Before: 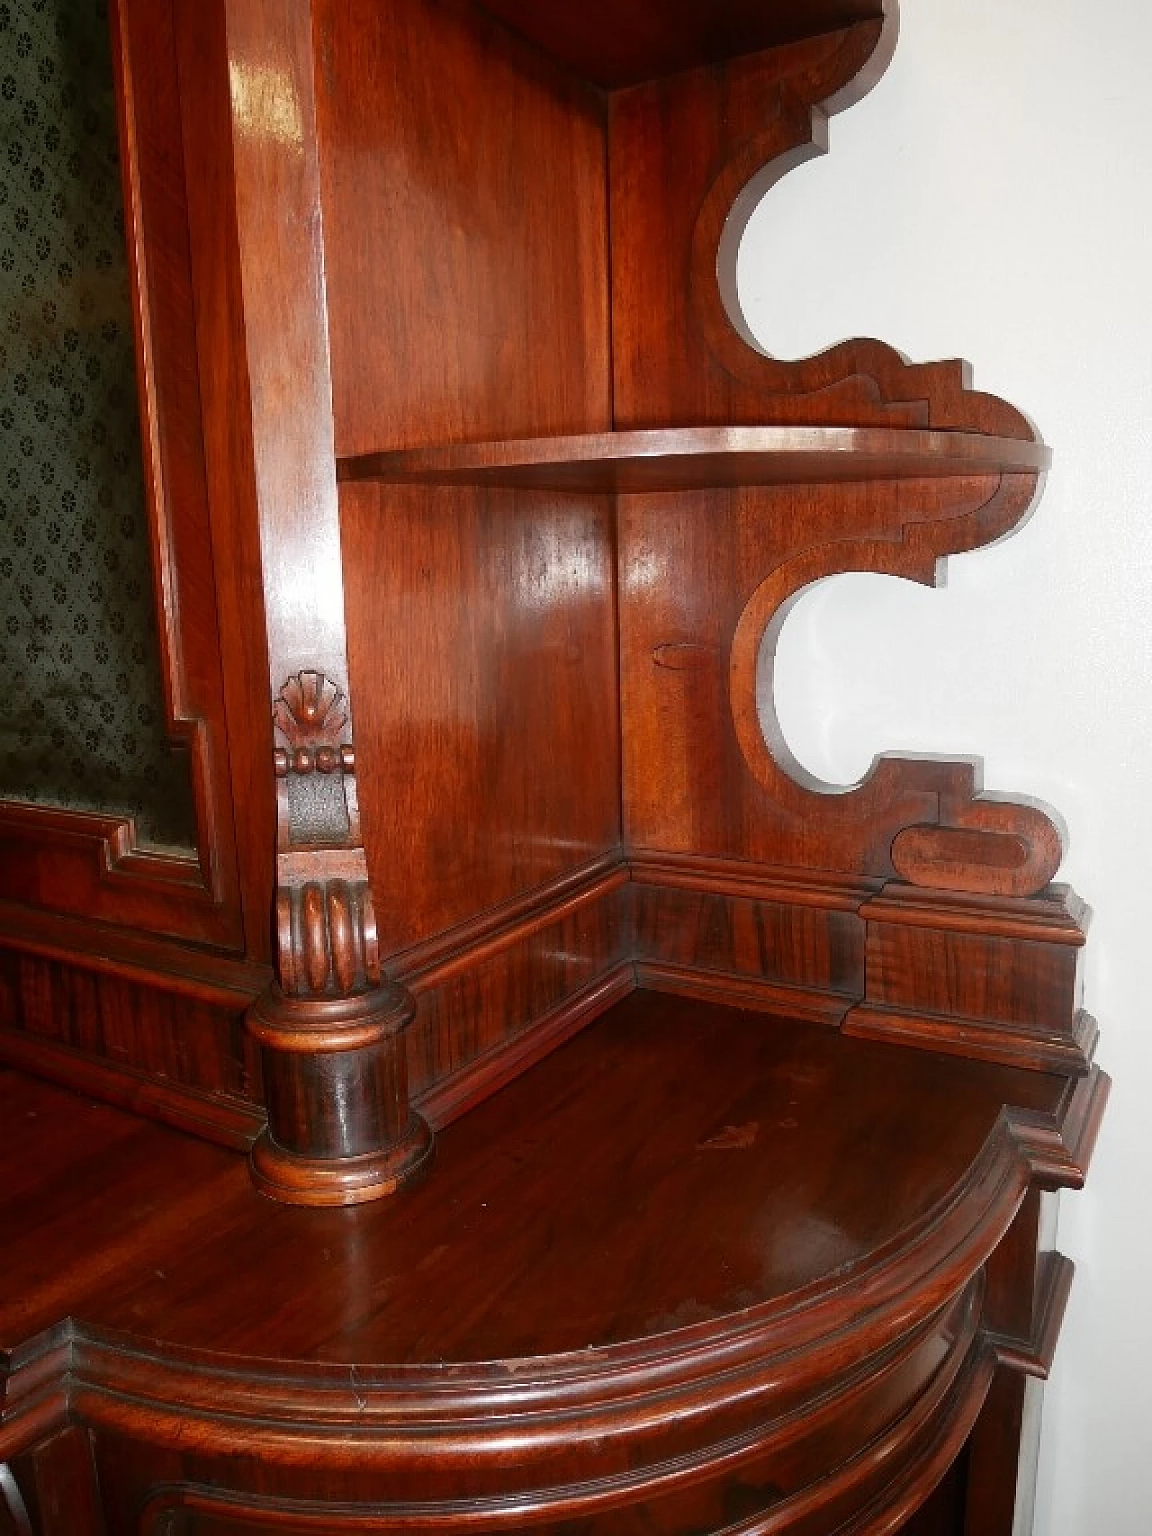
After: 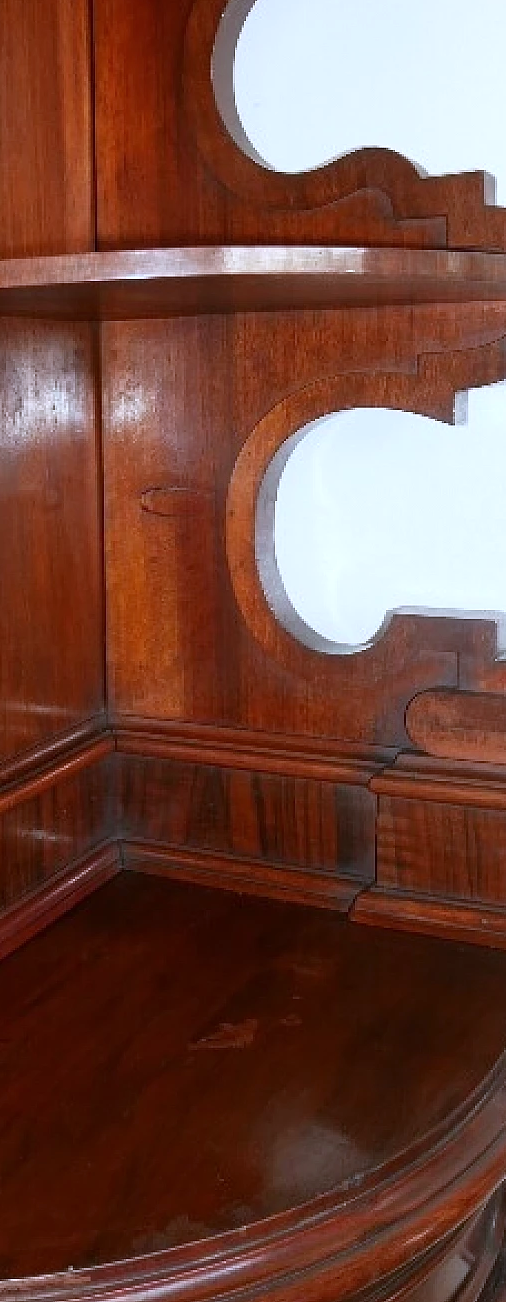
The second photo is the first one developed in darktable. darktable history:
shadows and highlights: shadows -12.5, white point adjustment 4, highlights 28.33
crop: left 45.721%, top 13.393%, right 14.118%, bottom 10.01%
white balance: red 0.926, green 1.003, blue 1.133
